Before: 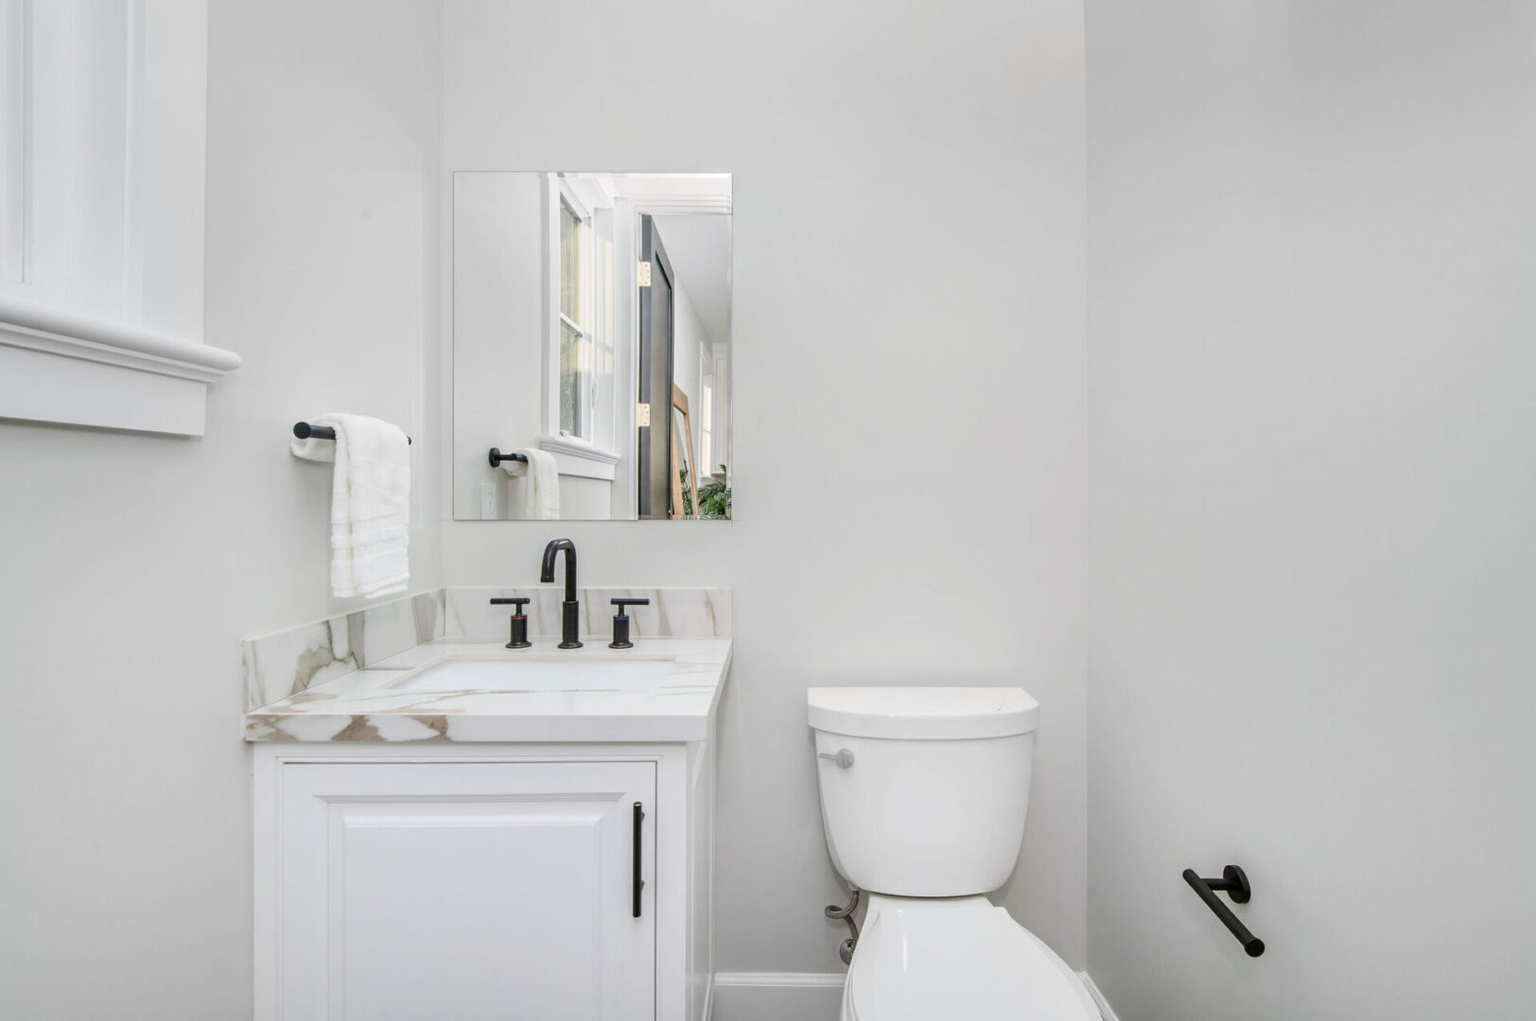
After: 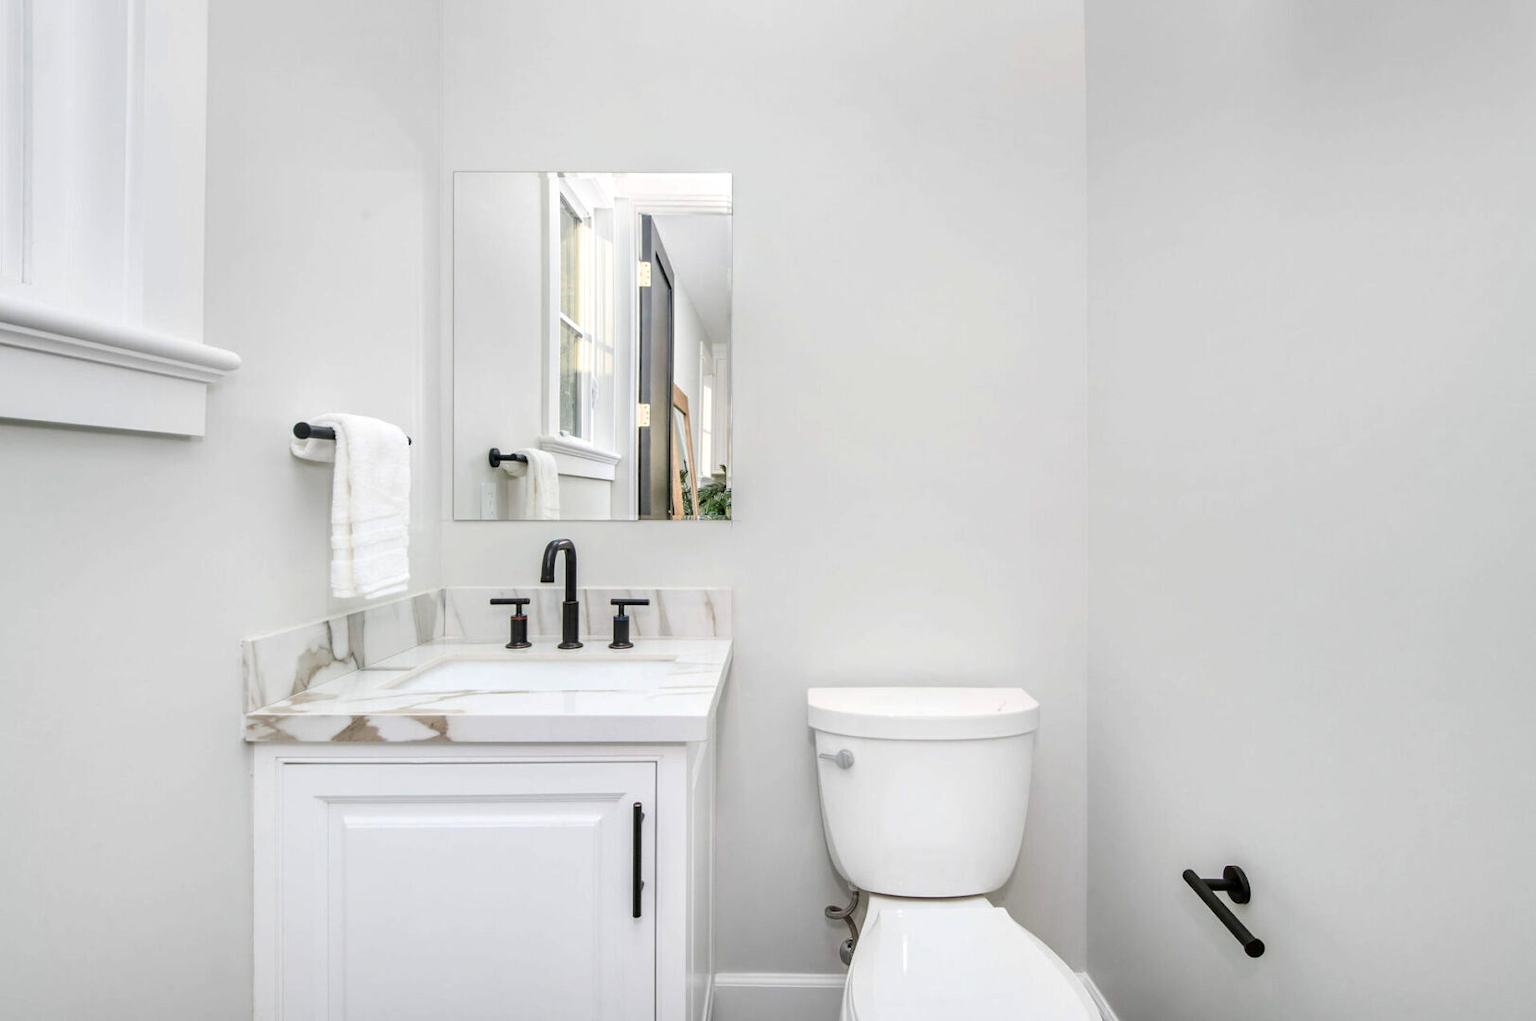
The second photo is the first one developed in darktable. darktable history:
color balance: contrast 10%
